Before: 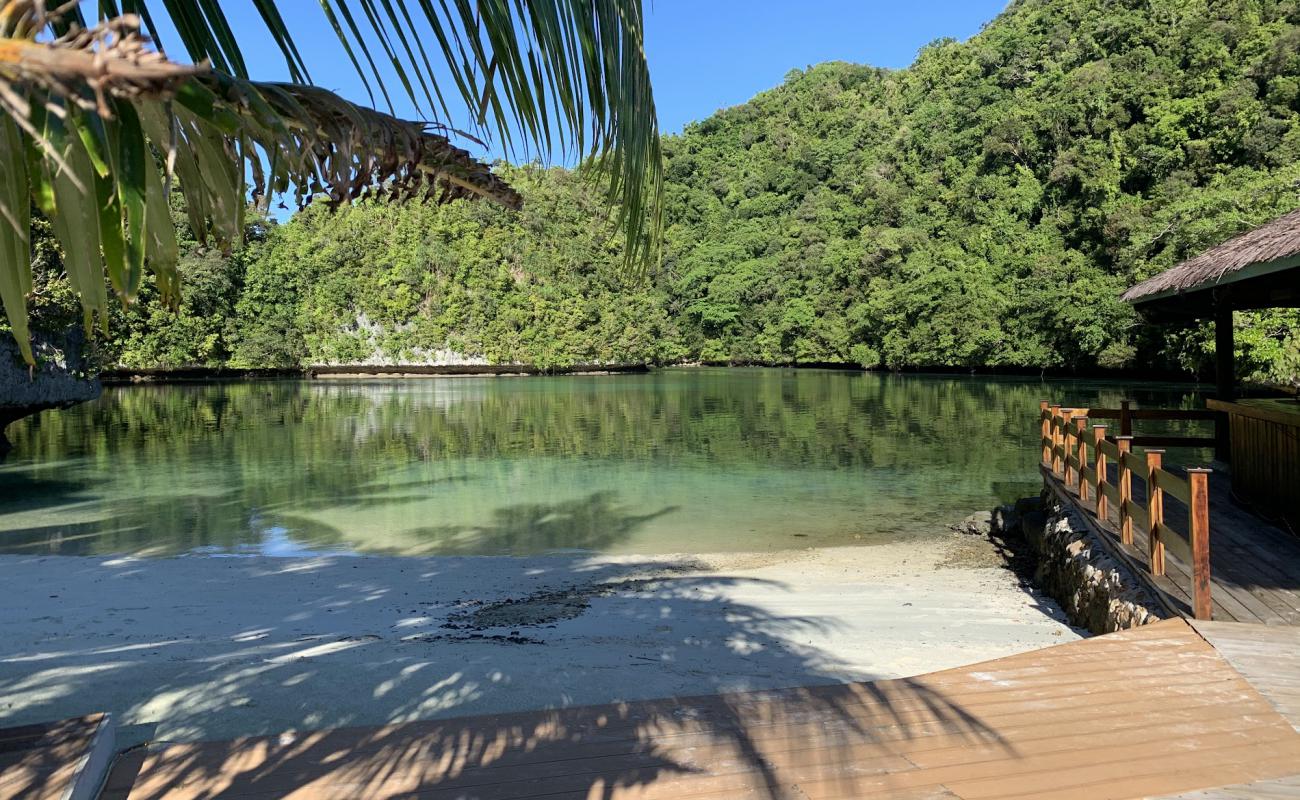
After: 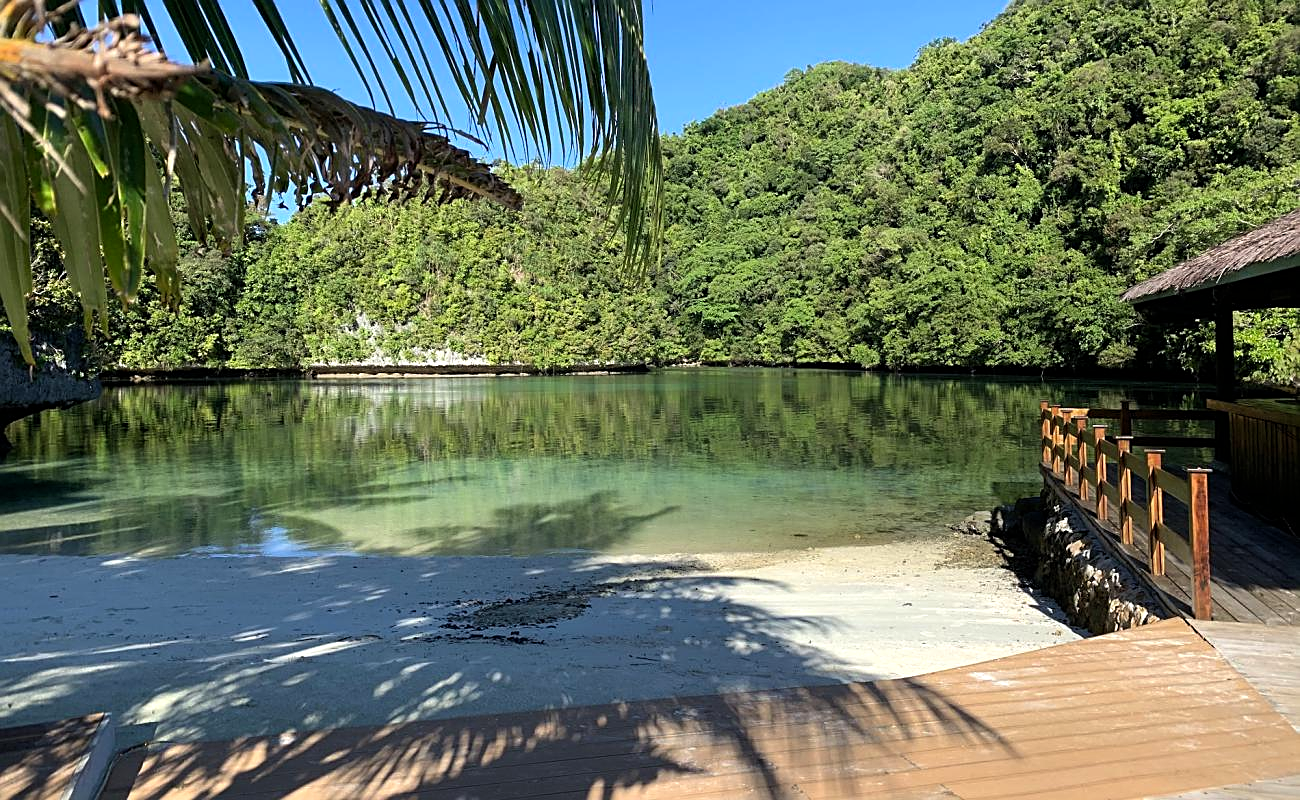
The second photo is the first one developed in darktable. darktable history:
exposure: compensate highlight preservation false
sharpen: on, module defaults
color balance: contrast 10%
tone equalizer: -8 EV -0.55 EV
